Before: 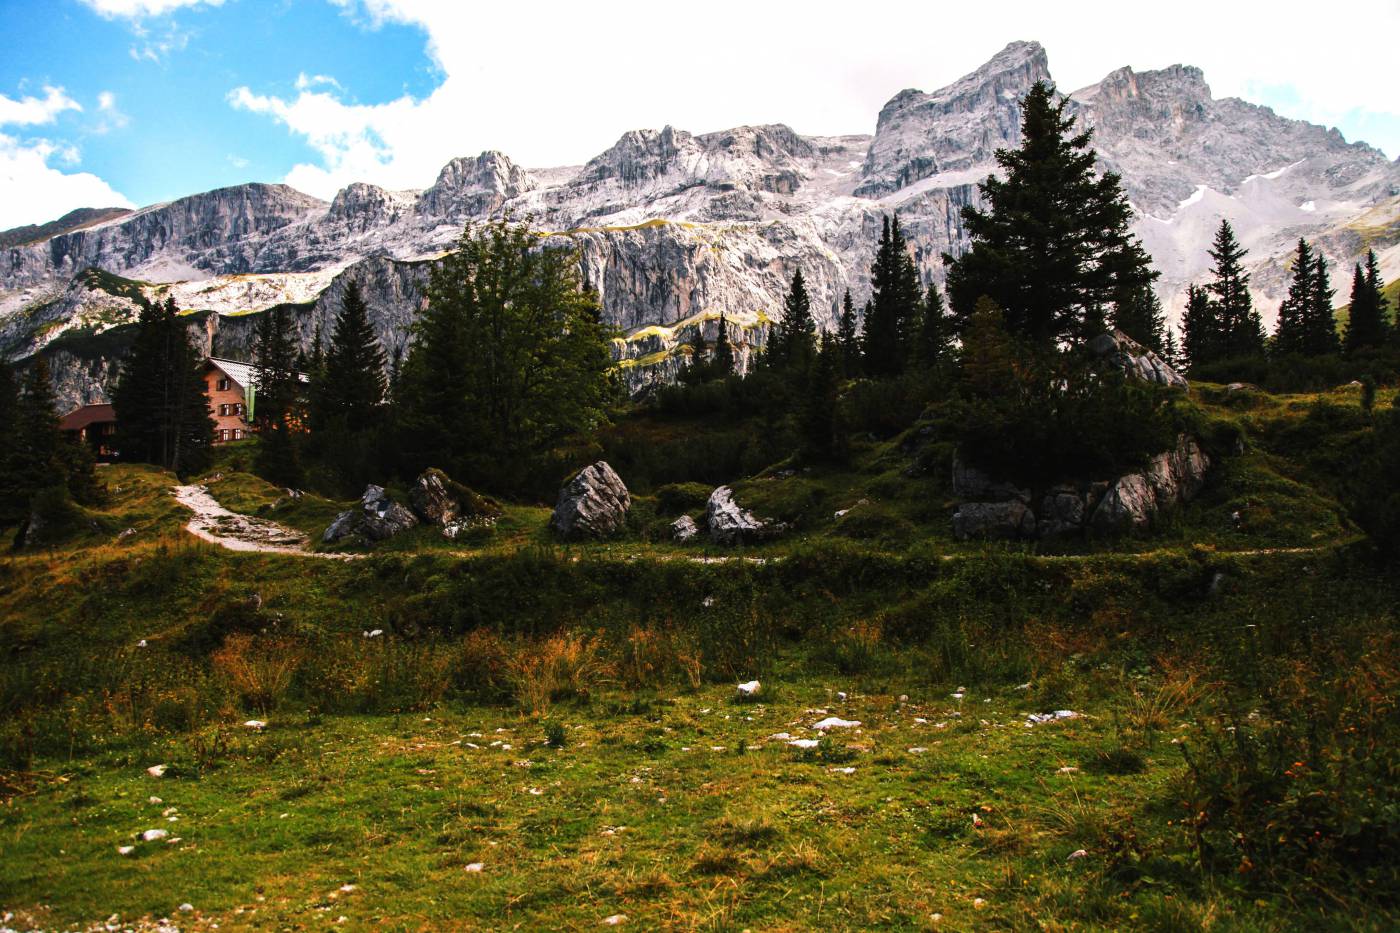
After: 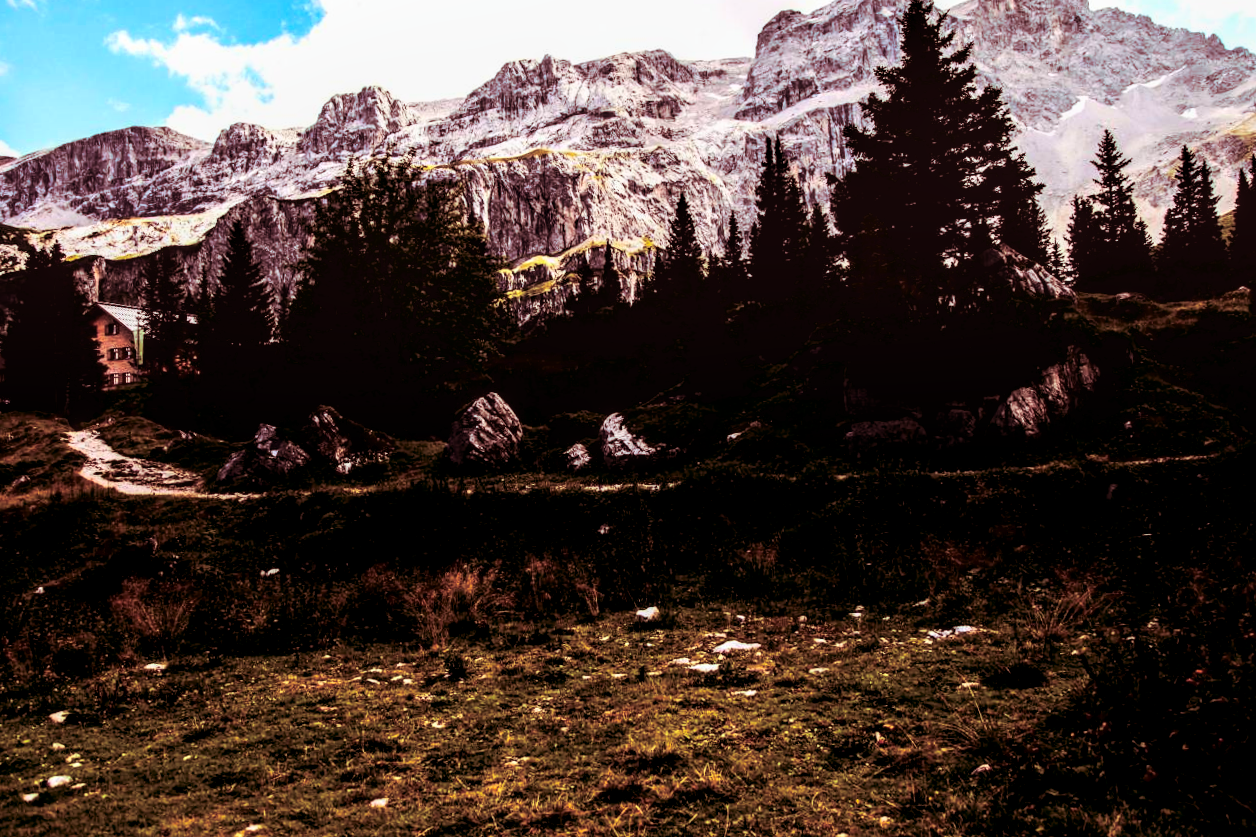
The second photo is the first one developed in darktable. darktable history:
local contrast: on, module defaults
base curve: curves: ch0 [(0, 0) (0.472, 0.508) (1, 1)]
split-toning: highlights › hue 187.2°, highlights › saturation 0.83, balance -68.05, compress 56.43%
contrast brightness saturation: contrast 0.21, brightness -0.11, saturation 0.21
exposure: black level correction 0.007, compensate highlight preservation false
crop and rotate: angle 1.96°, left 5.673%, top 5.673%
